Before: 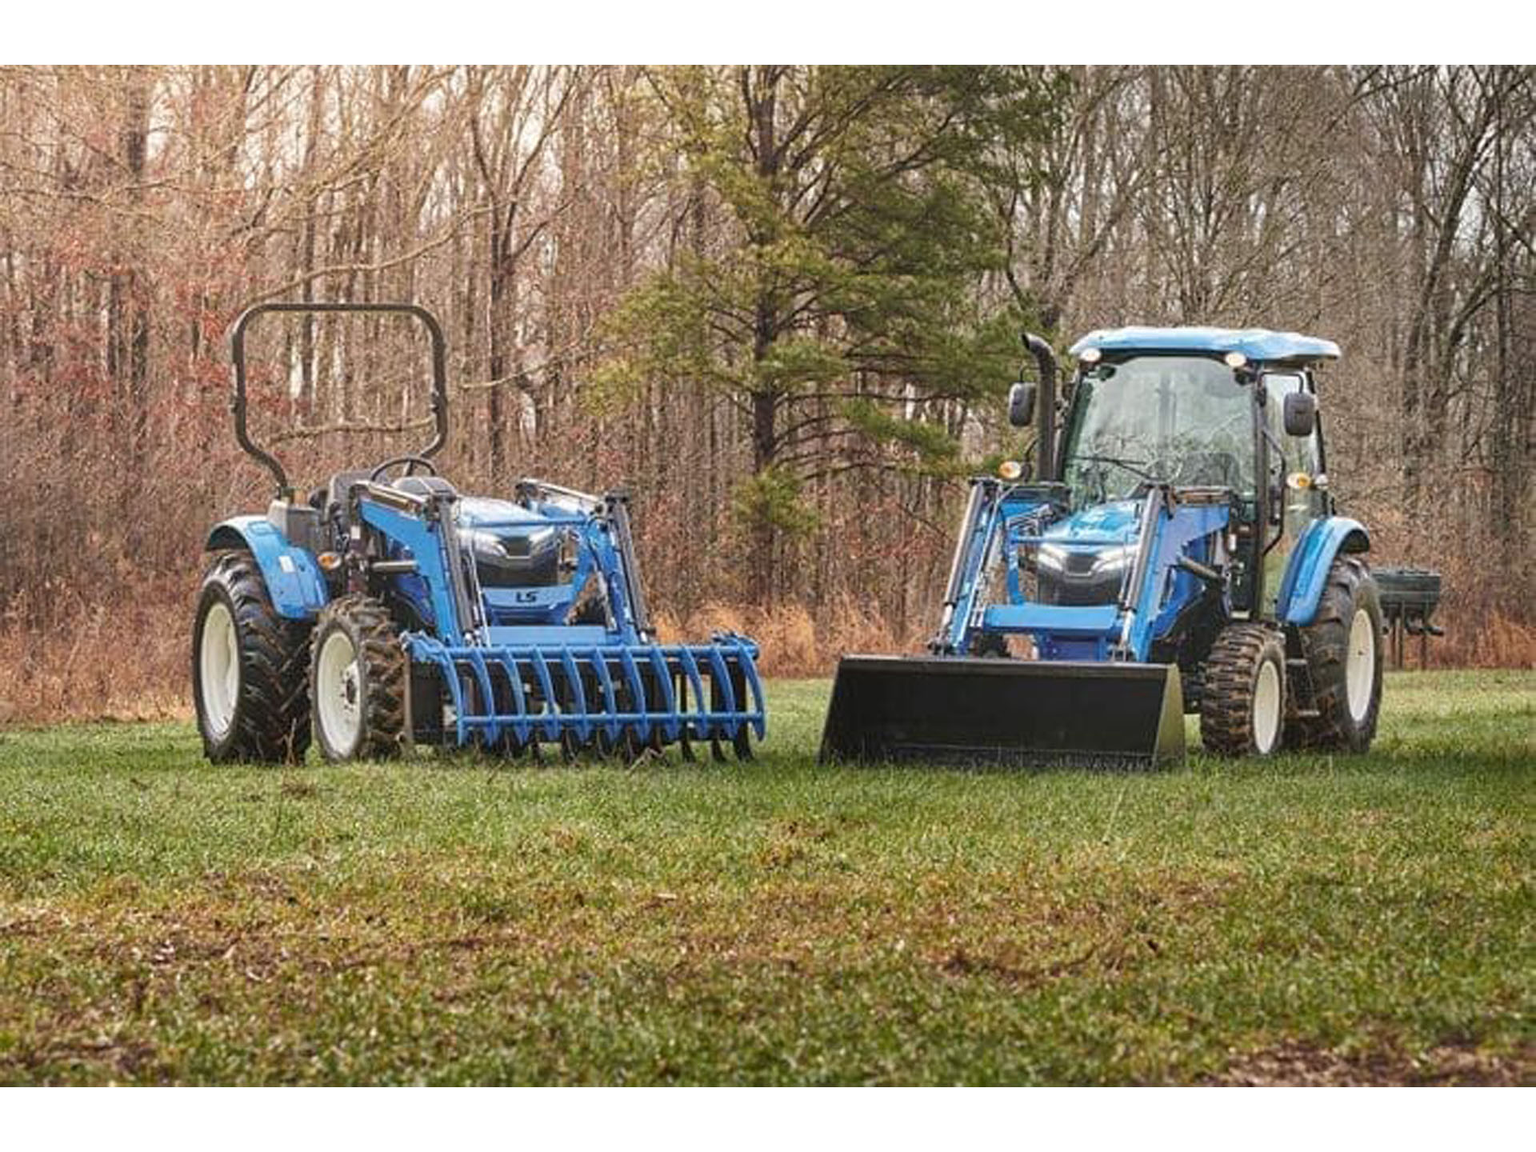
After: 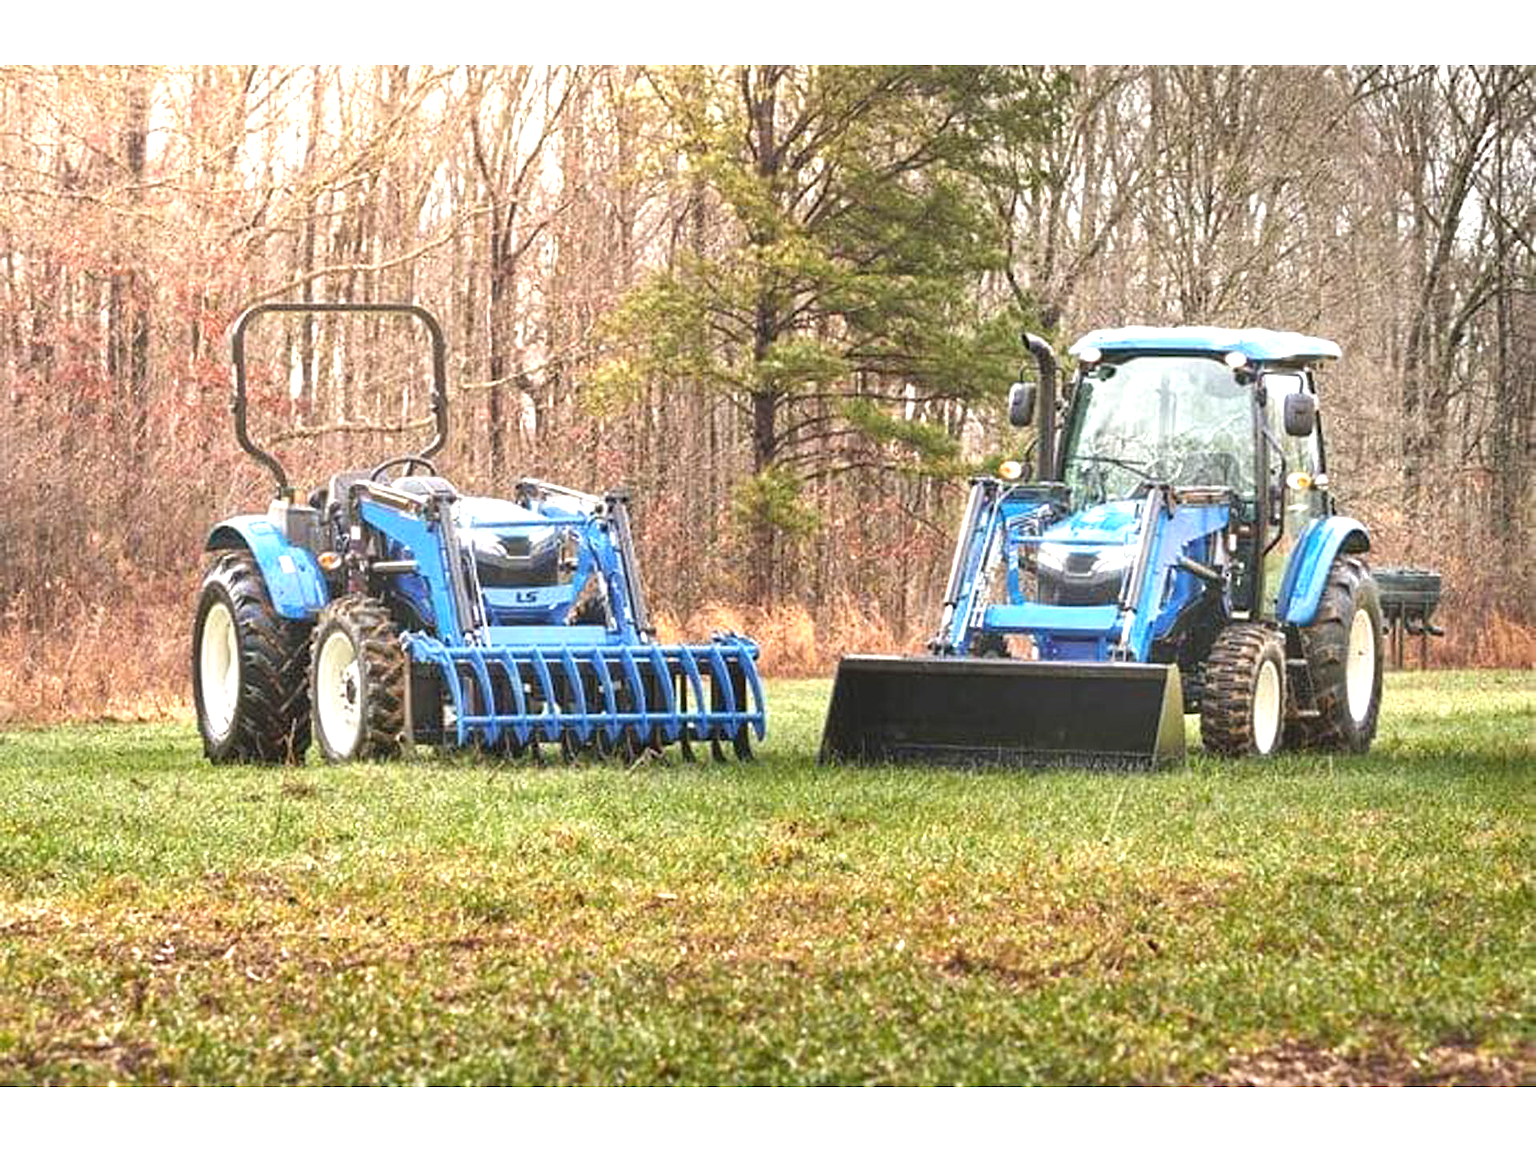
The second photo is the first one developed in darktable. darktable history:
exposure: black level correction 0, exposure 1 EV, compensate exposure bias true, compensate highlight preservation false
contrast equalizer: y [[0.5, 0.5, 0.468, 0.5, 0.5, 0.5], [0.5 ×6], [0.5 ×6], [0 ×6], [0 ×6]], mix -0.318
